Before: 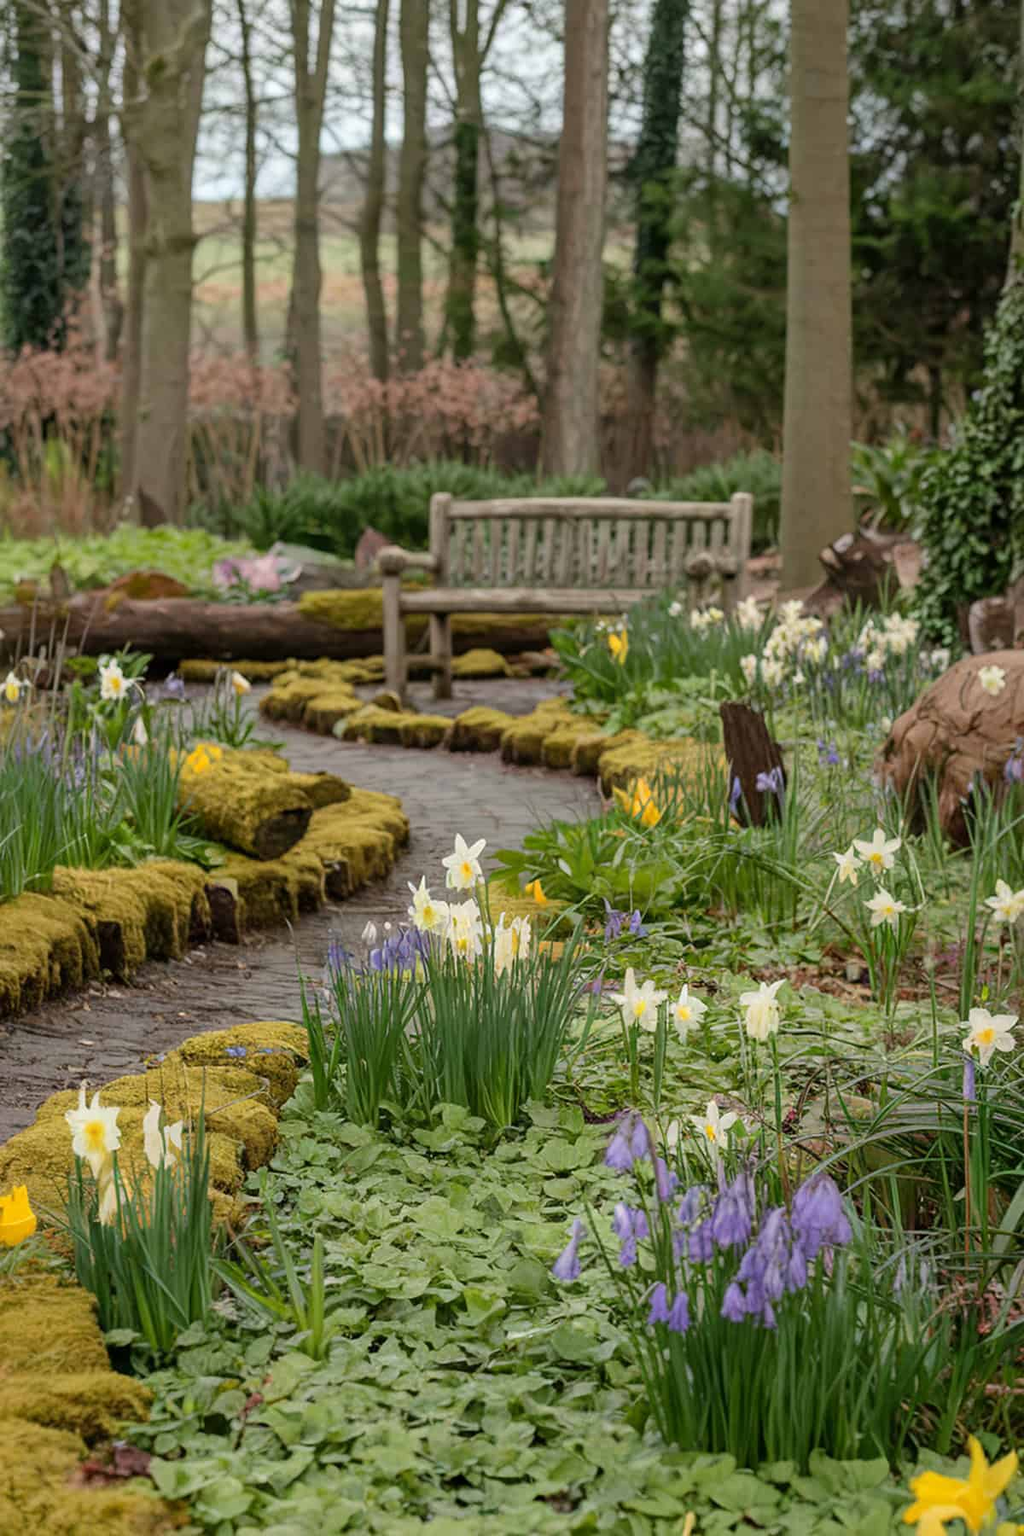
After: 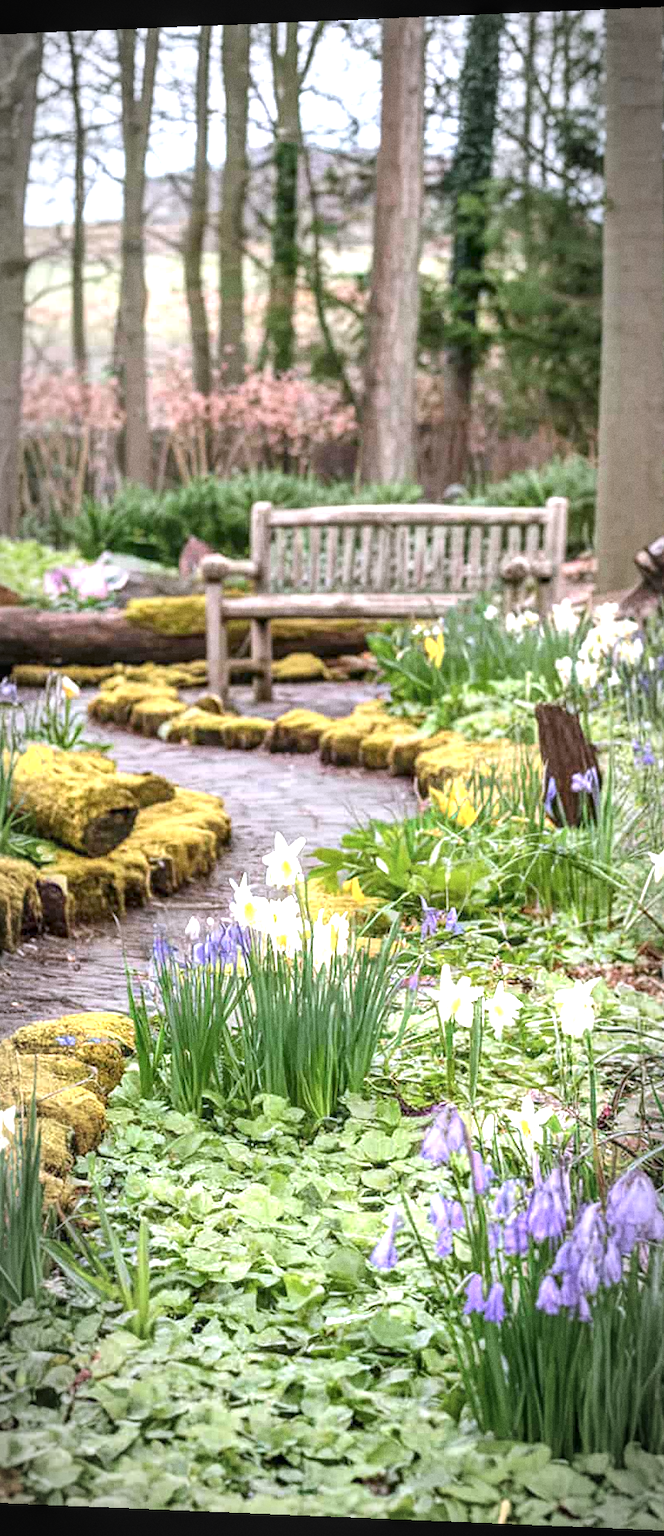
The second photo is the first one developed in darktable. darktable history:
local contrast: on, module defaults
vignetting: automatic ratio true
exposure: black level correction 0, exposure 1.388 EV, compensate exposure bias true, compensate highlight preservation false
crop and rotate: left 15.546%, right 17.787%
rotate and perspective: lens shift (horizontal) -0.055, automatic cropping off
grain: coarseness 0.47 ISO
color calibration: illuminant custom, x 0.363, y 0.385, temperature 4528.03 K
